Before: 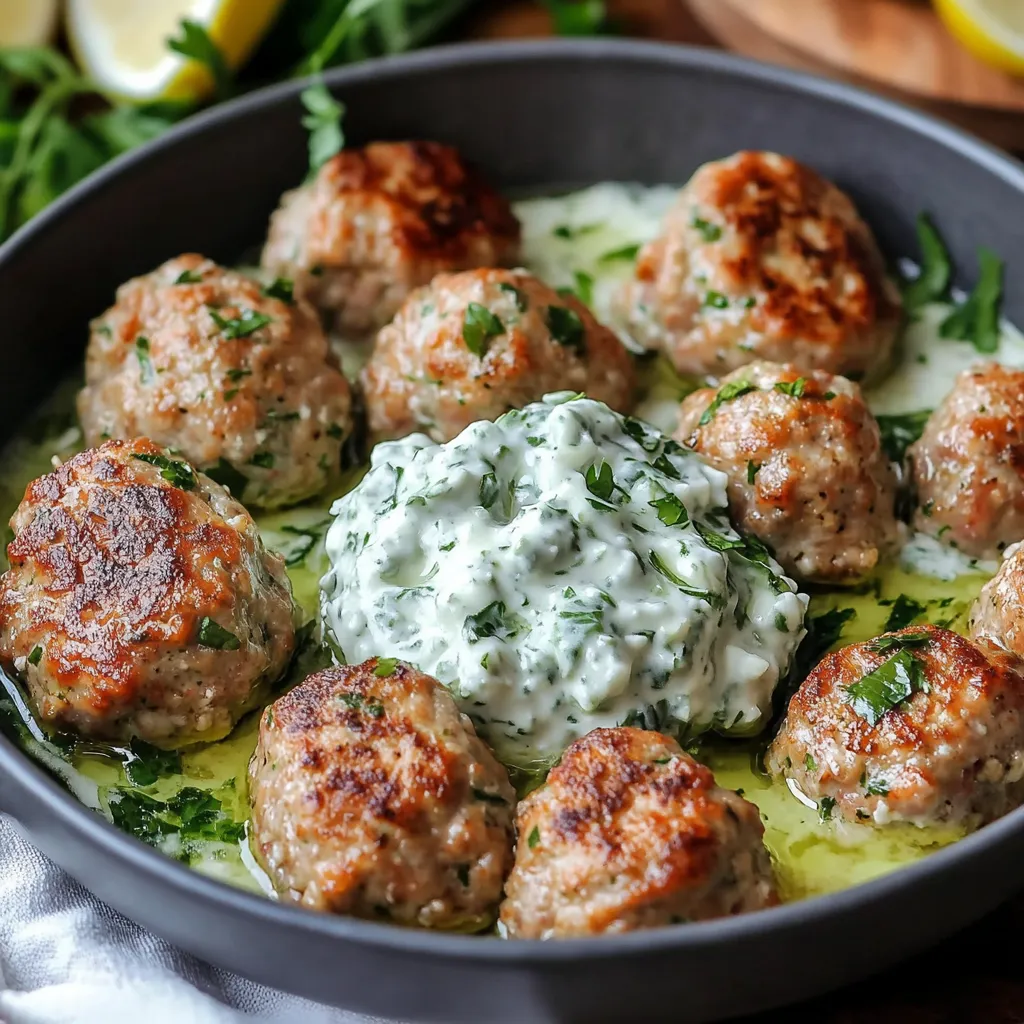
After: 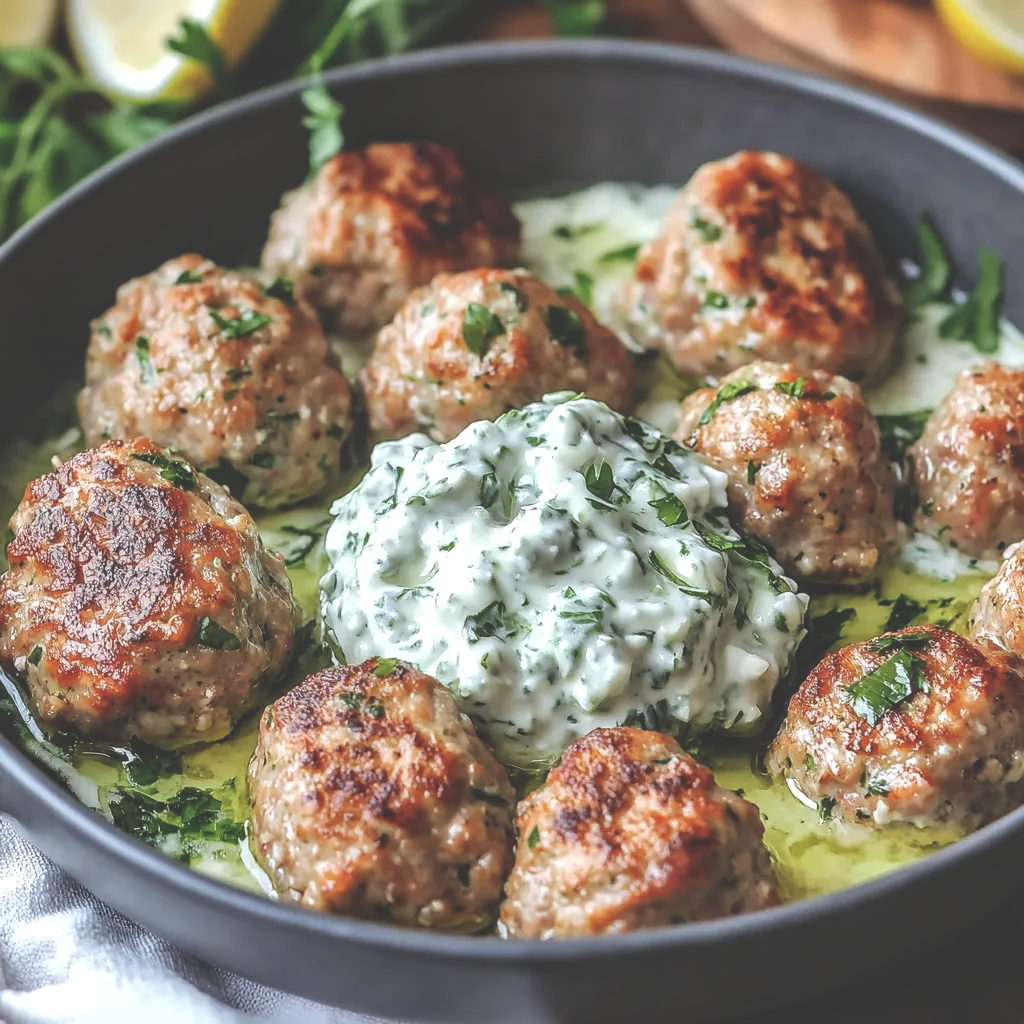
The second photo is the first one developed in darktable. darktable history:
exposure: black level correction -0.041, exposure 0.064 EV, compensate highlight preservation false
local contrast: detail 130%
contrast equalizer: y [[0.5 ×6], [0.5 ×6], [0.5, 0.5, 0.501, 0.545, 0.707, 0.863], [0 ×6], [0 ×6]]
